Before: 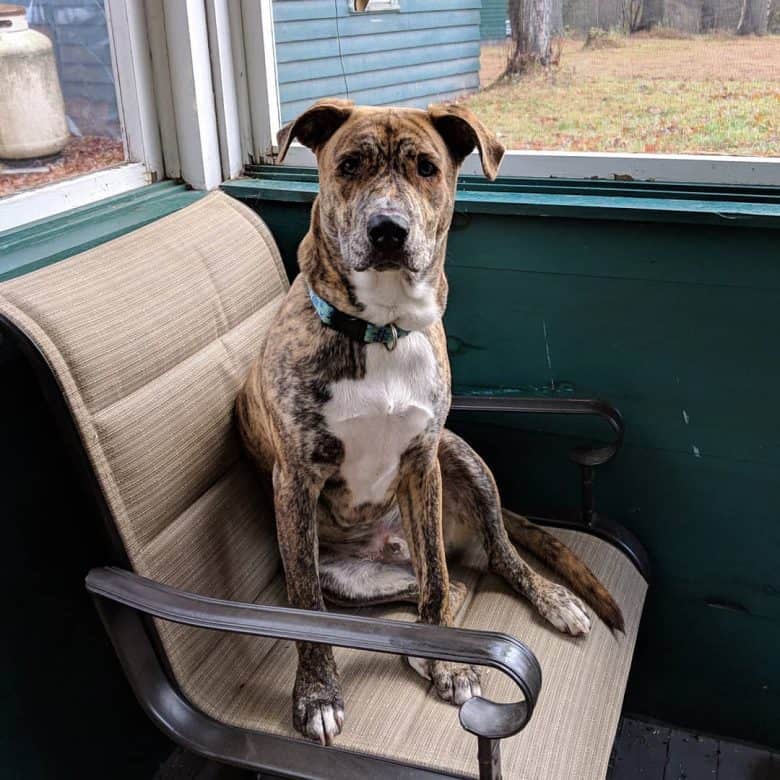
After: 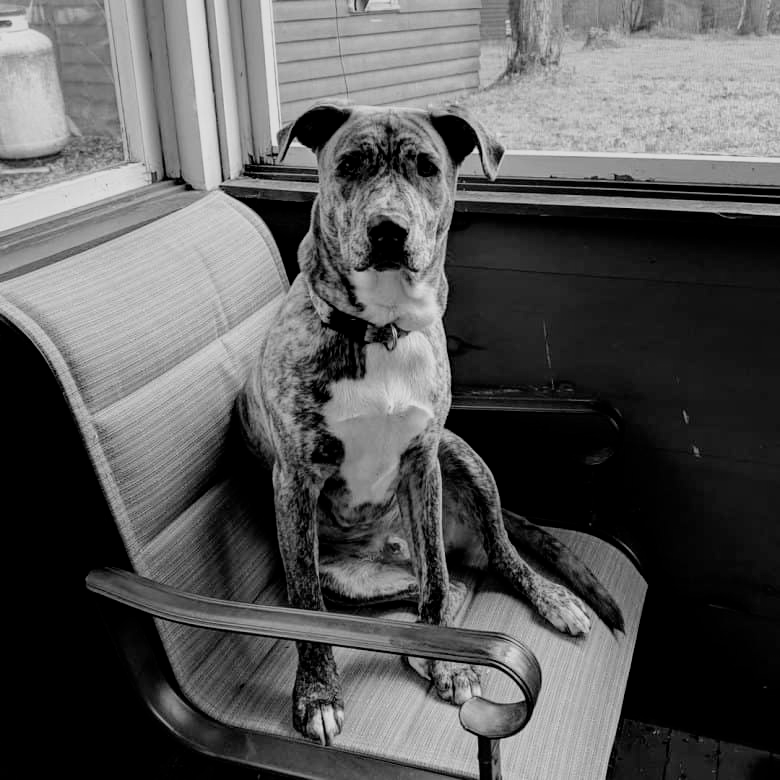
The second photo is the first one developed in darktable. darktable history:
filmic rgb: black relative exposure -7.6 EV, white relative exposure 4.64 EV, threshold 3 EV, target black luminance 0%, hardness 3.55, latitude 50.51%, contrast 1.033, highlights saturation mix 10%, shadows ↔ highlights balance -0.198%, color science v4 (2020), enable highlight reconstruction true
monochrome: on, module defaults
